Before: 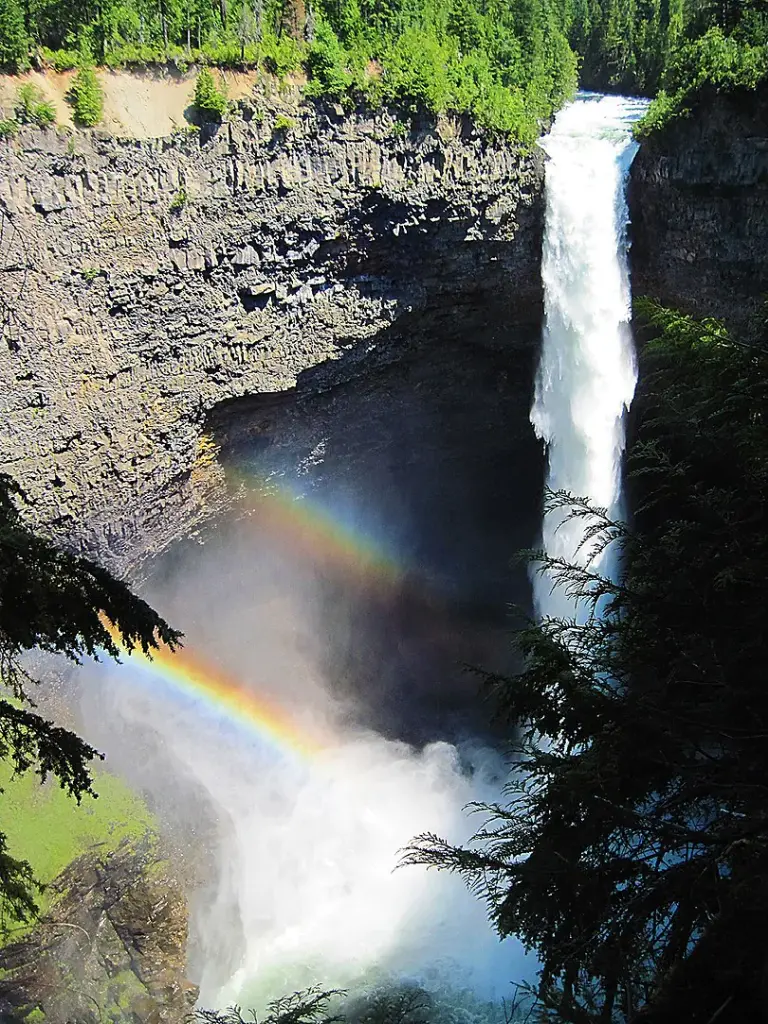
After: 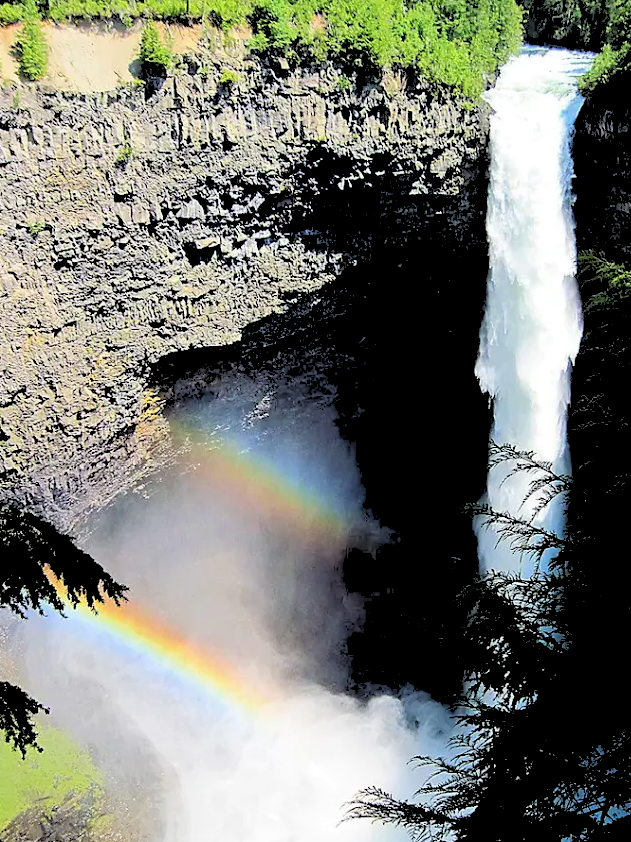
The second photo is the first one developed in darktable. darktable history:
crop and rotate: left 7.196%, top 4.574%, right 10.605%, bottom 13.178%
rgb levels: levels [[0.027, 0.429, 0.996], [0, 0.5, 1], [0, 0.5, 1]]
